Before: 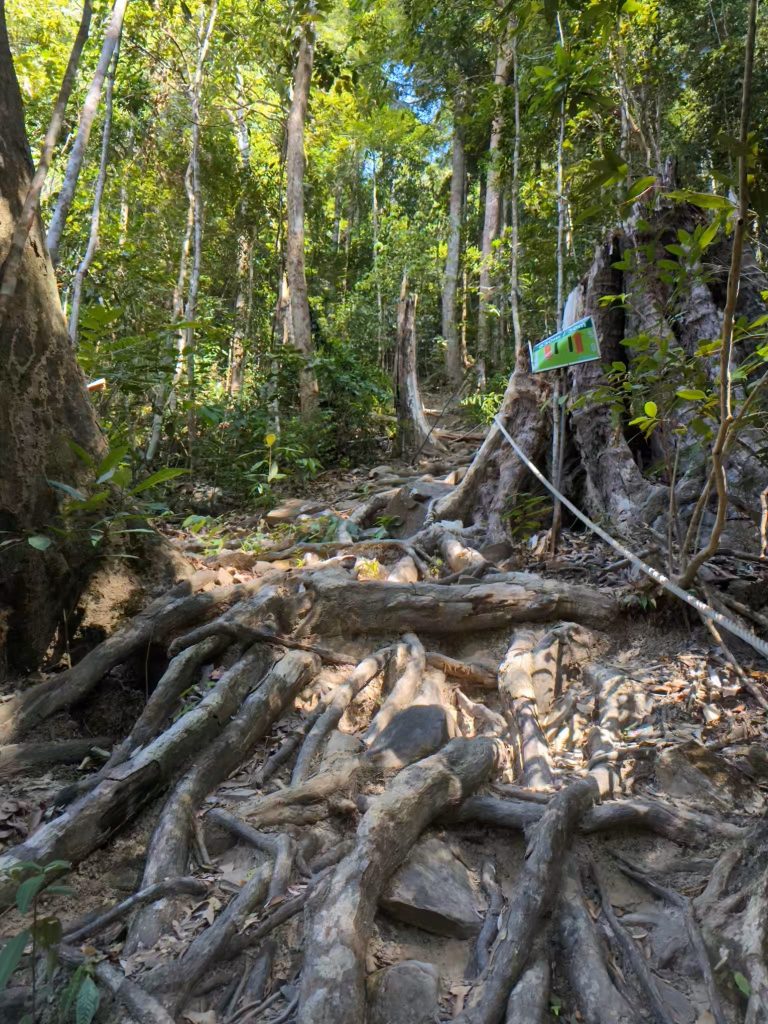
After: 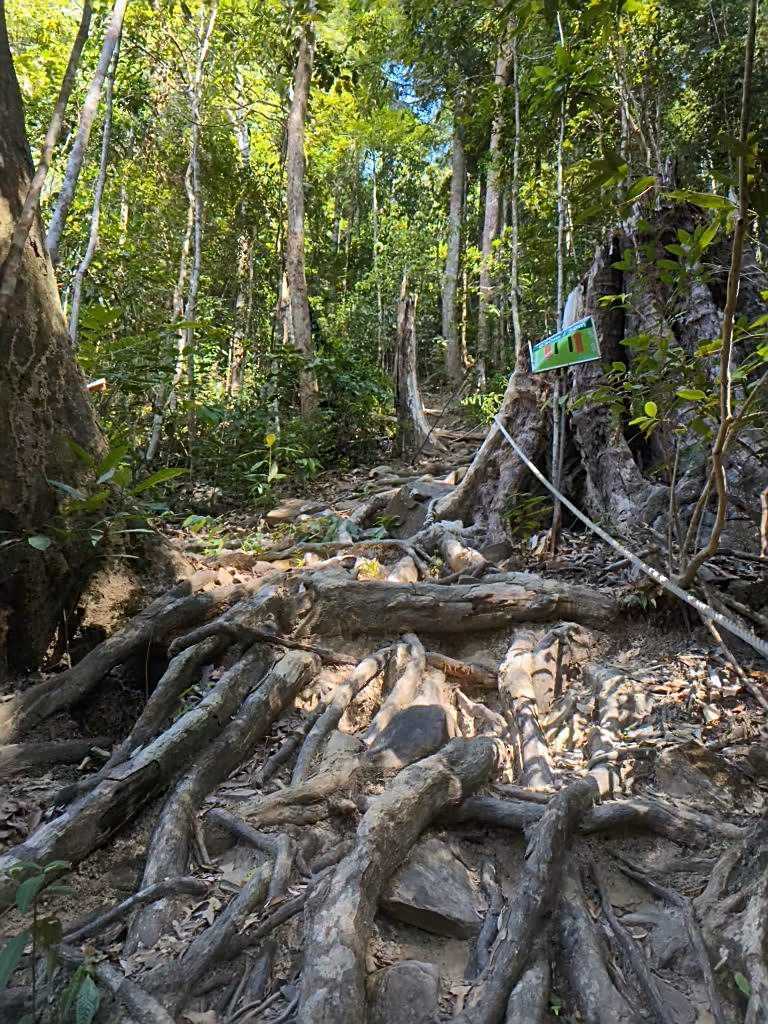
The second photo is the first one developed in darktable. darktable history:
contrast equalizer: octaves 7, y [[0.5, 0.5, 0.468, 0.5, 0.5, 0.5], [0.5 ×6], [0.5 ×6], [0 ×6], [0 ×6]]
contrast brightness saturation: contrast 0.077, saturation 0.022
sharpen: on, module defaults
